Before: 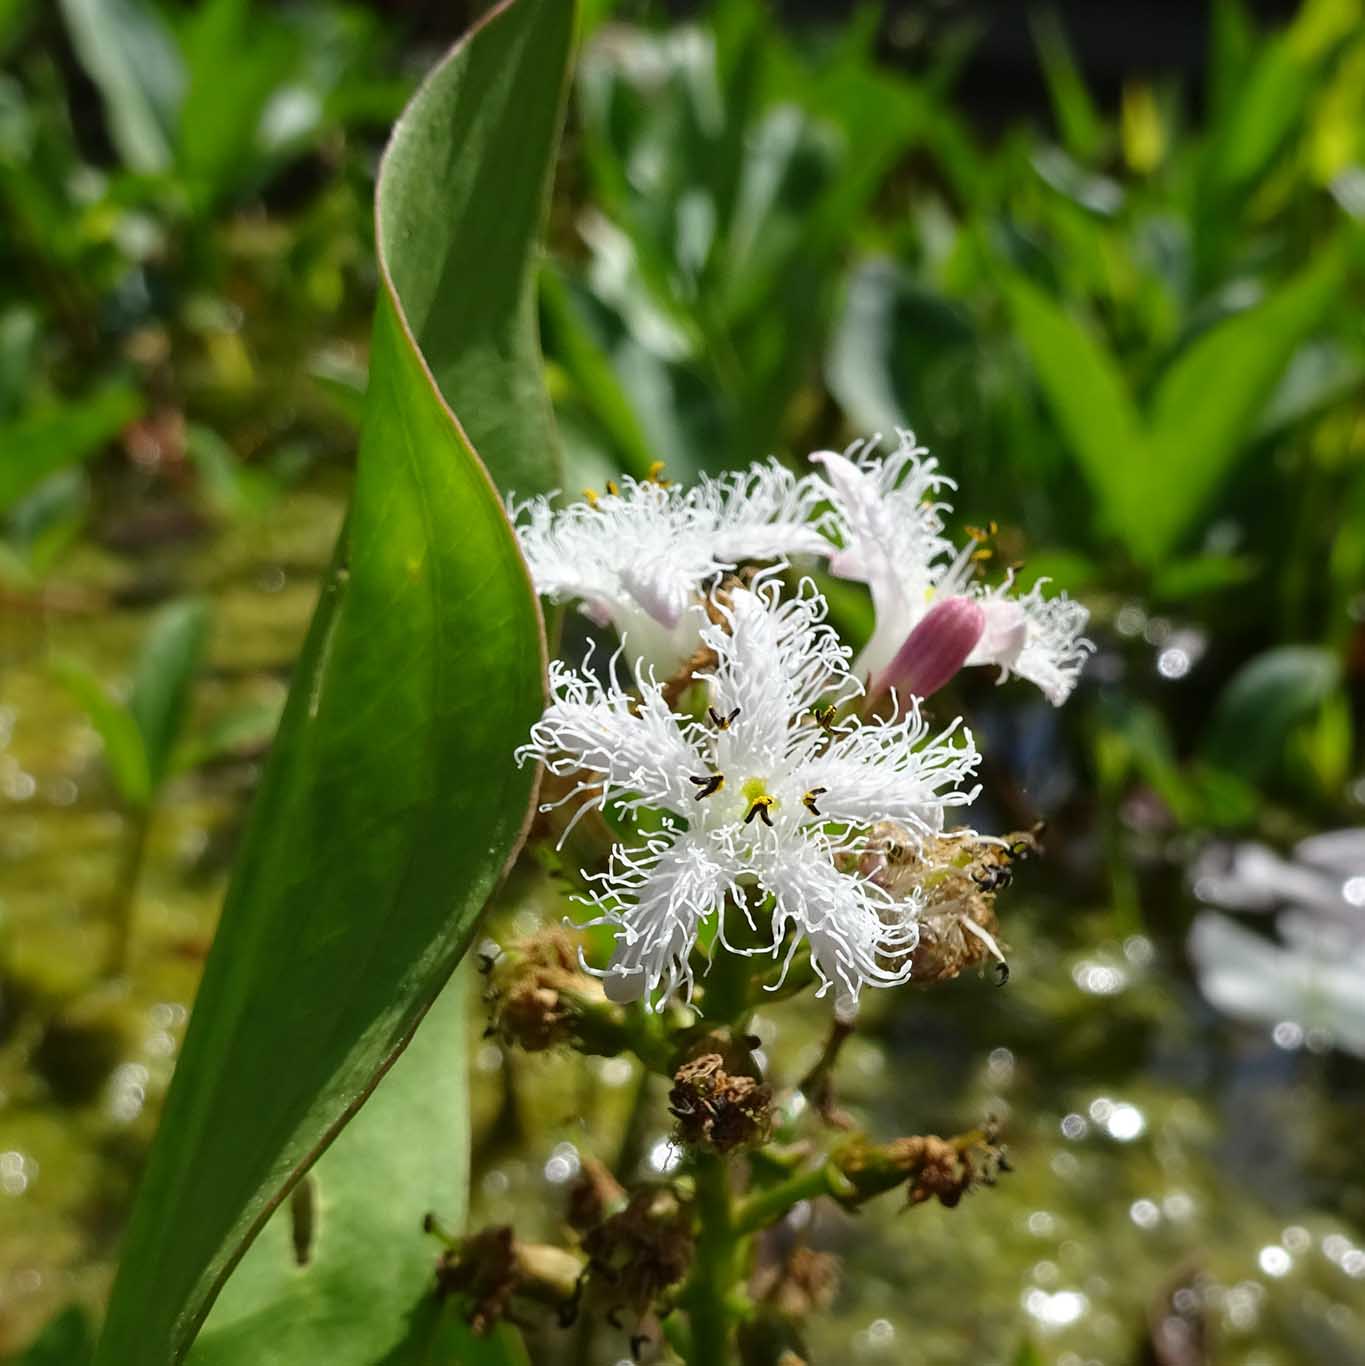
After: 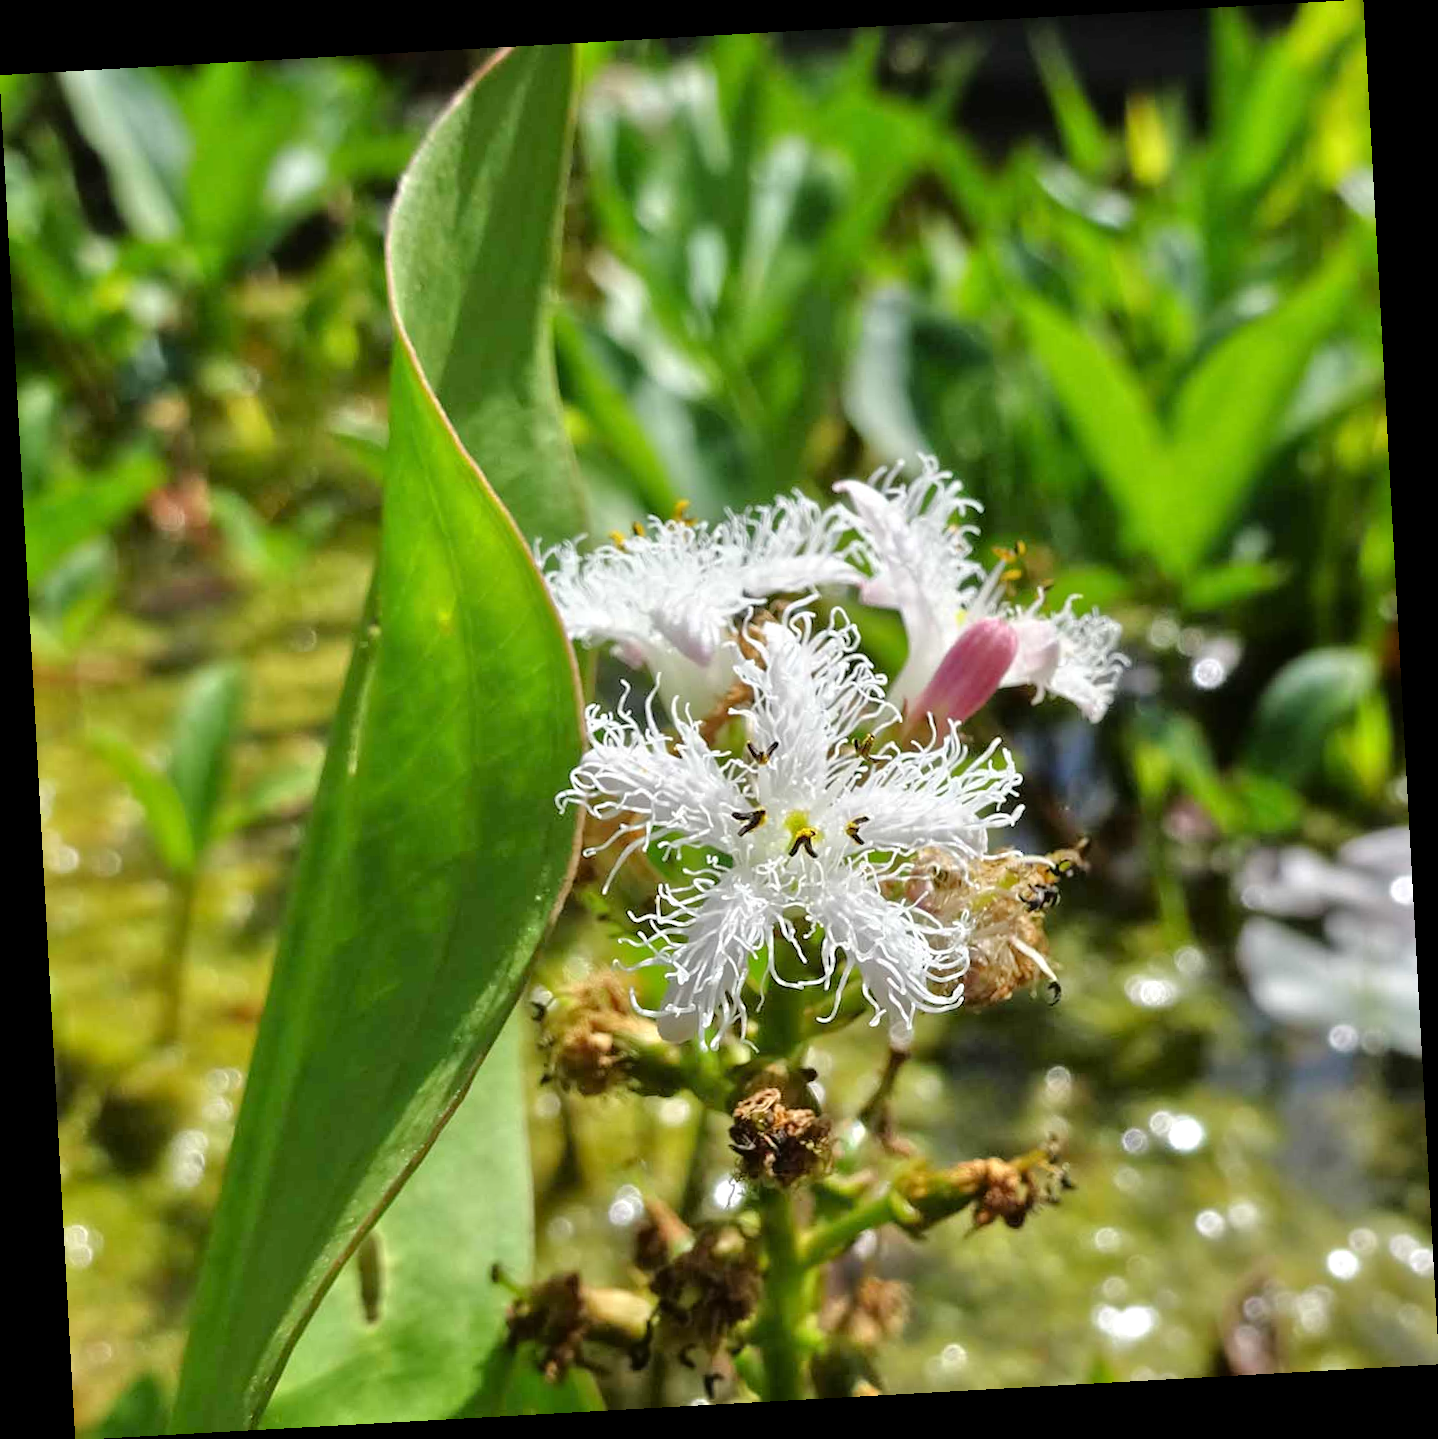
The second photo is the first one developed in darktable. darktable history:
rotate and perspective: rotation -3.18°, automatic cropping off
tone equalizer: -7 EV 0.15 EV, -6 EV 0.6 EV, -5 EV 1.15 EV, -4 EV 1.33 EV, -3 EV 1.15 EV, -2 EV 0.6 EV, -1 EV 0.15 EV, mask exposure compensation -0.5 EV
